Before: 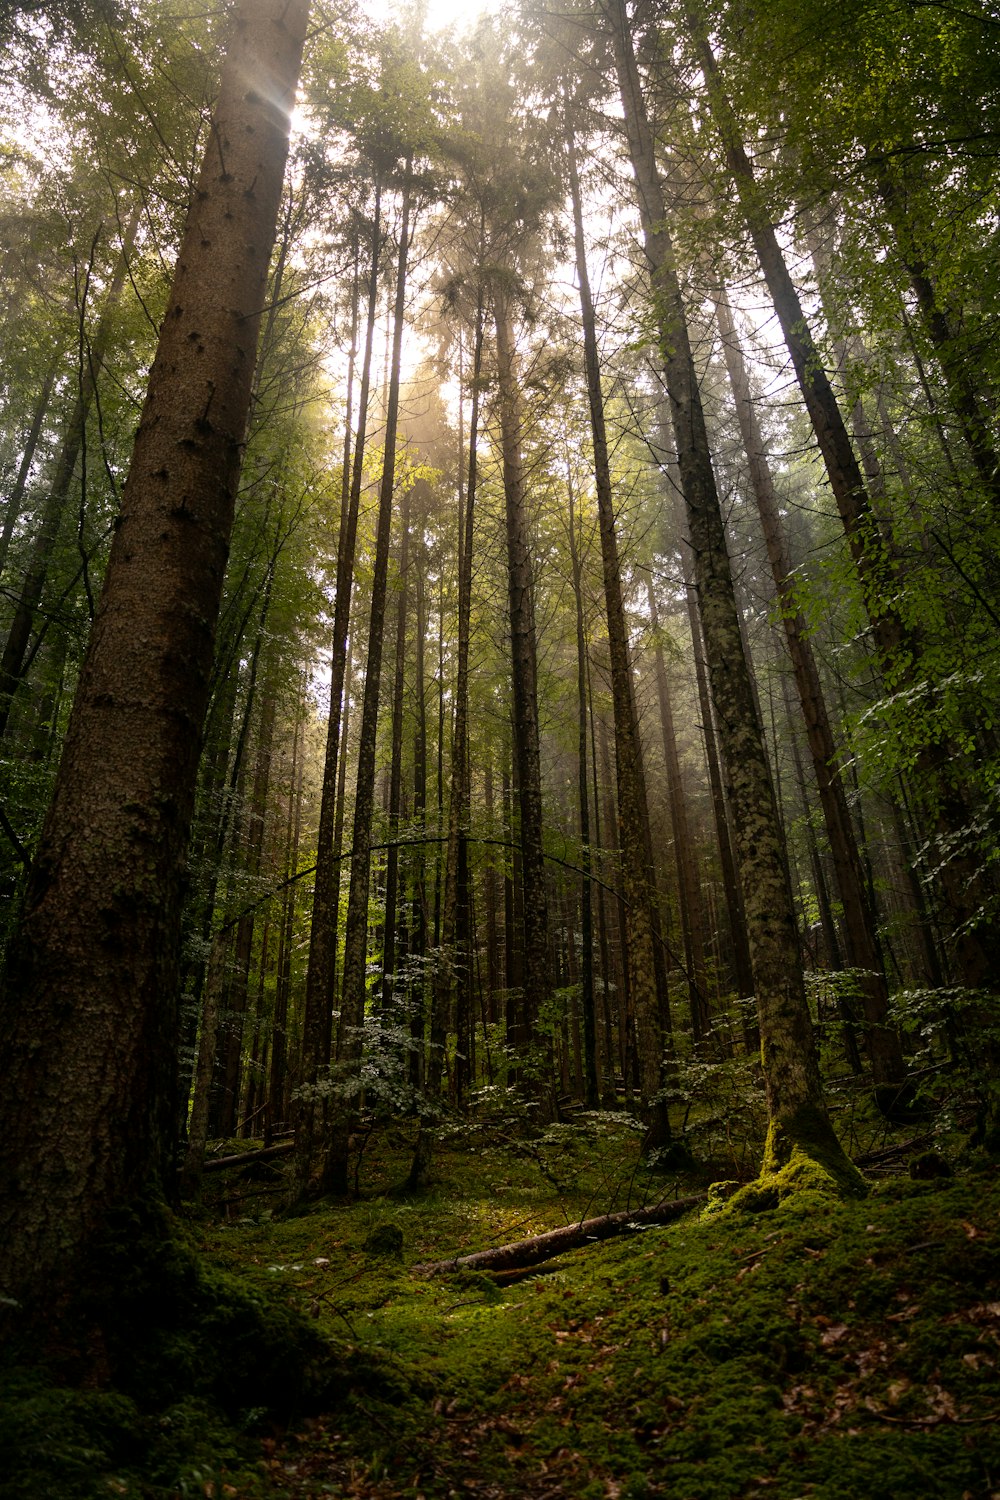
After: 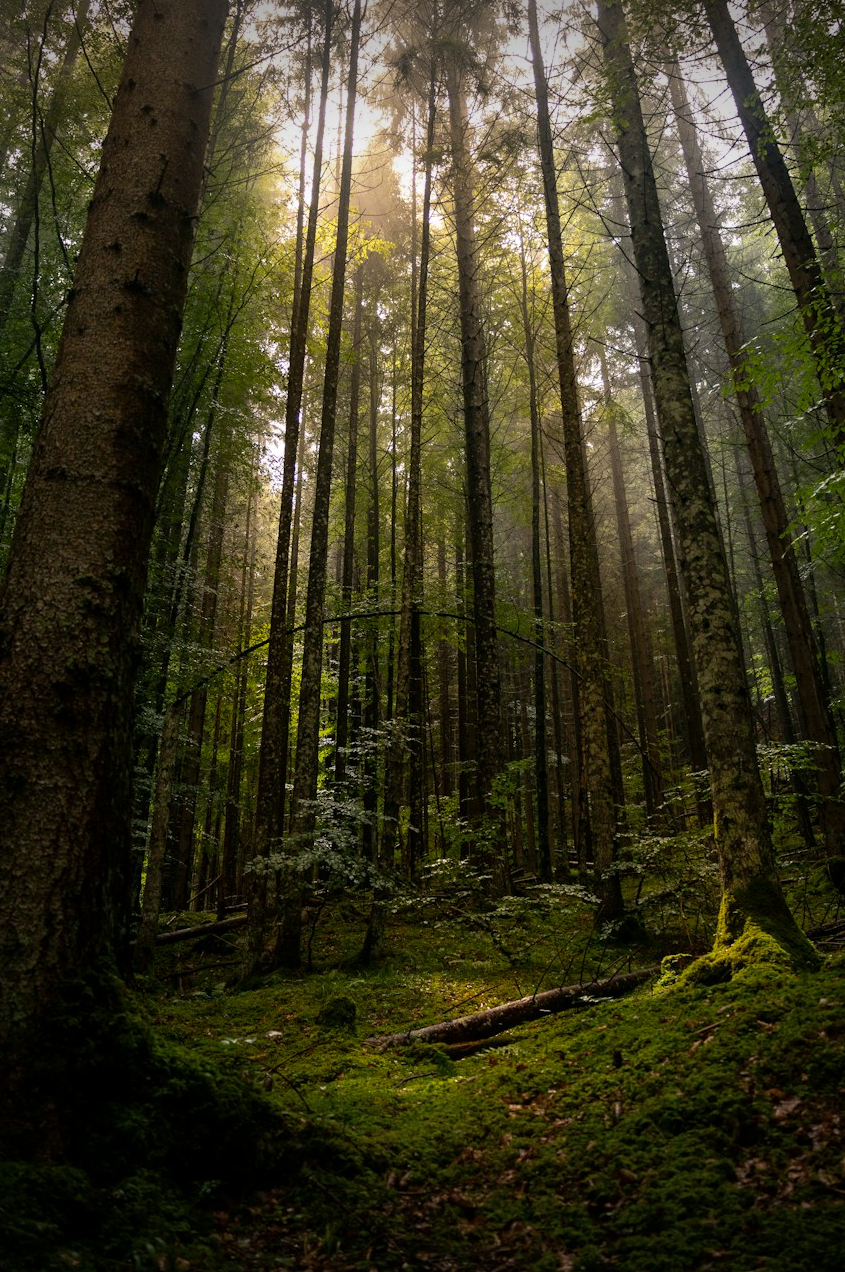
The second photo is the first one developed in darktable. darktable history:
color balance rgb: shadows lift › chroma 3.121%, shadows lift › hue 243.61°, perceptual saturation grading › global saturation -0.152%, global vibrance 14.795%
crop and rotate: left 4.791%, top 15.155%, right 10.638%
vignetting: fall-off start 100.1%, brightness -0.586, saturation -0.109, width/height ratio 1.323, unbound false
